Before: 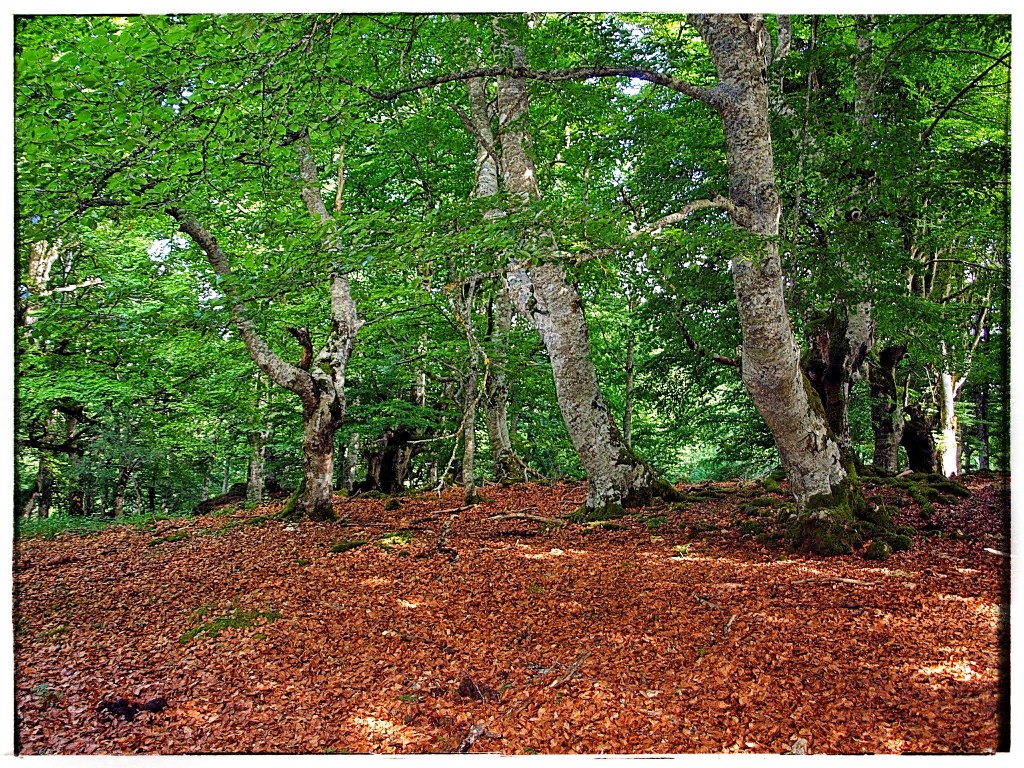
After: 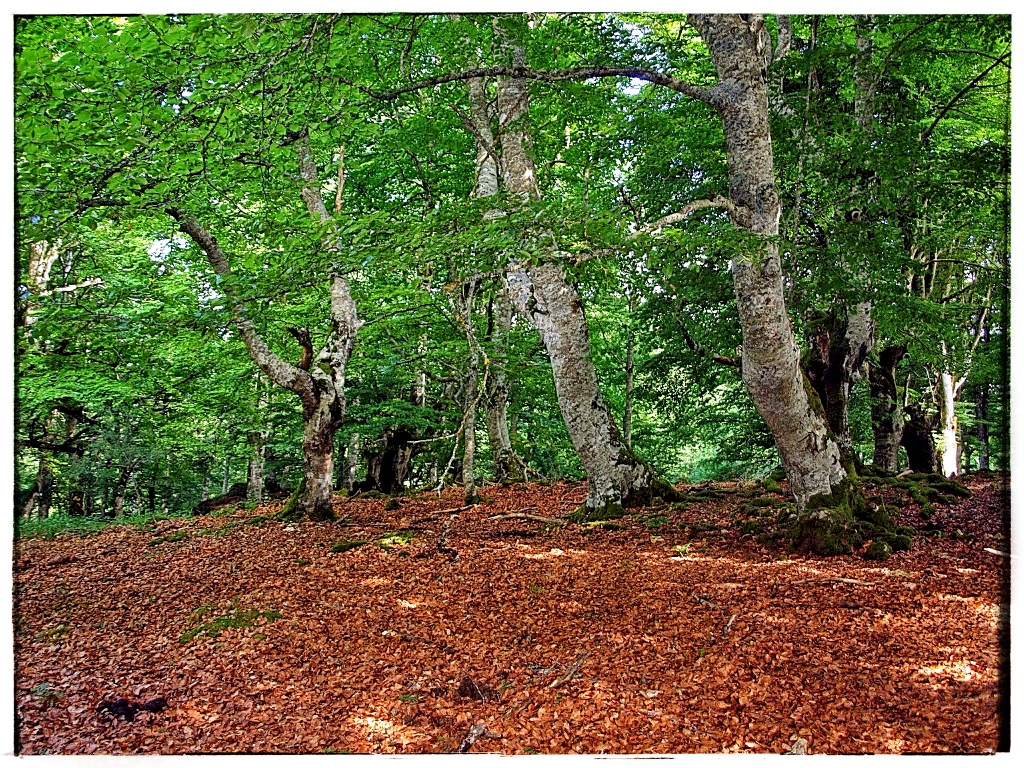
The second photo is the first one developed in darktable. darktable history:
local contrast: mode bilateral grid, contrast 19, coarseness 51, detail 132%, midtone range 0.2
